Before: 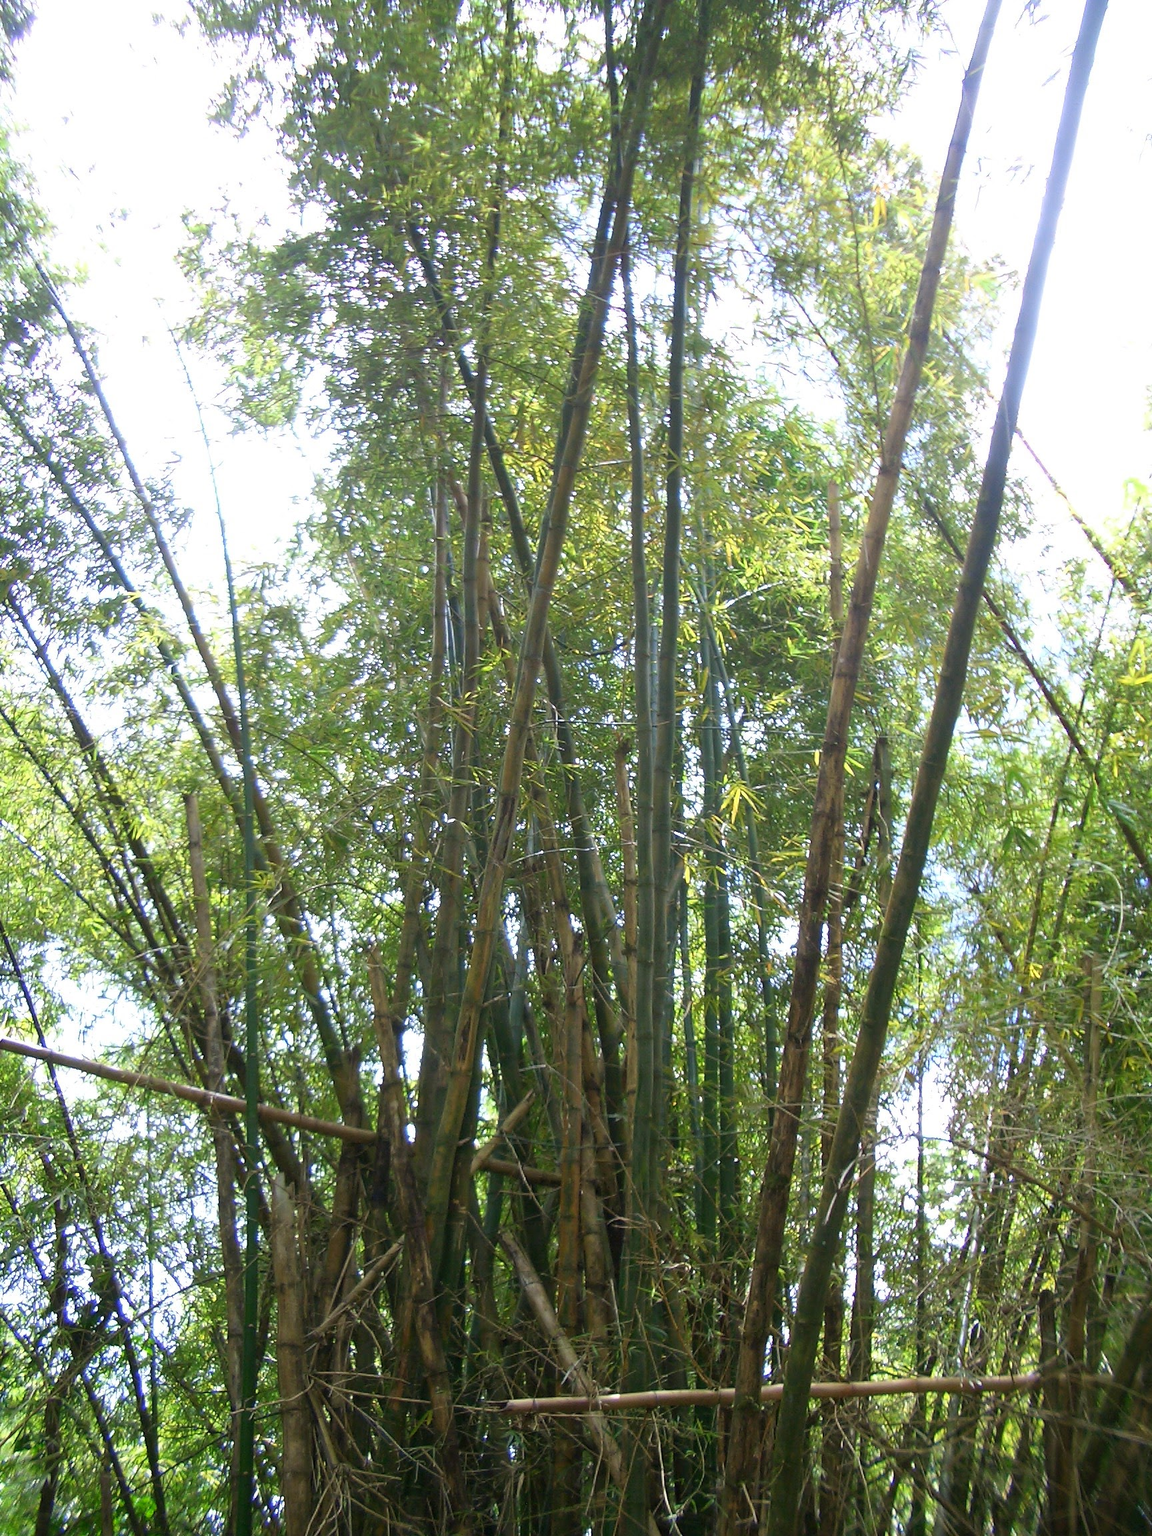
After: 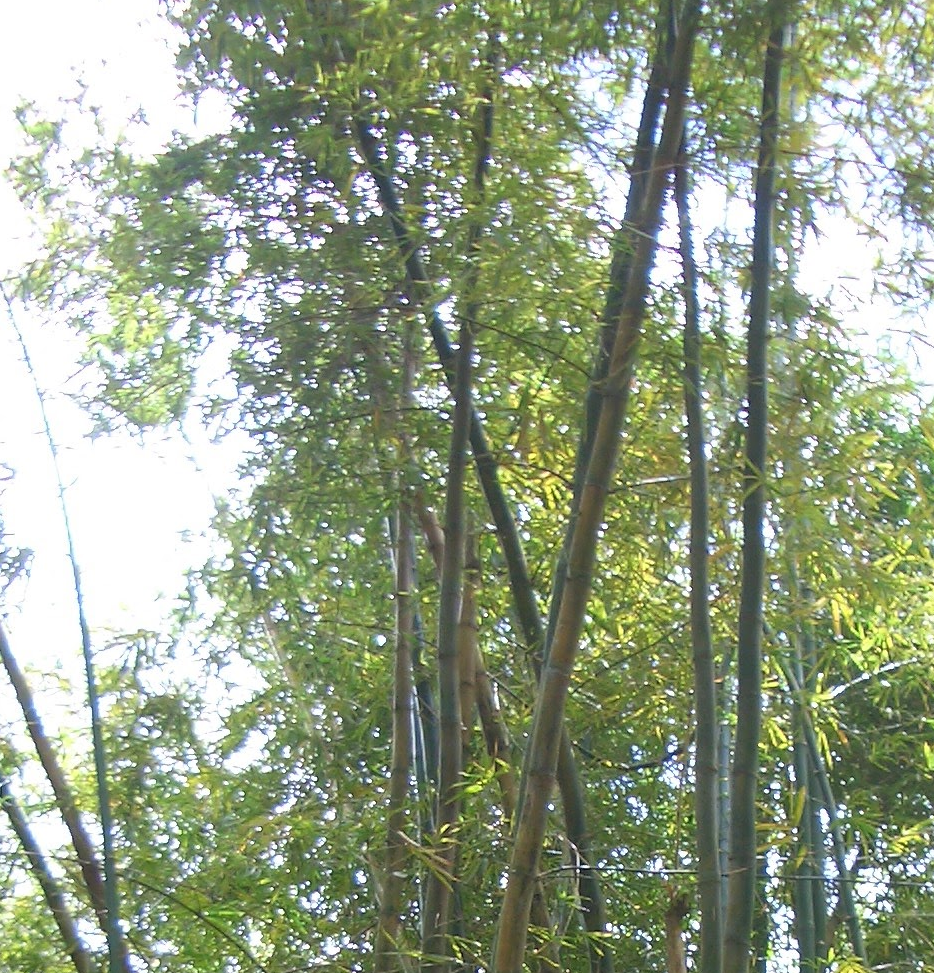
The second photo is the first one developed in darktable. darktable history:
crop: left 14.924%, top 9.289%, right 31.007%, bottom 48.463%
